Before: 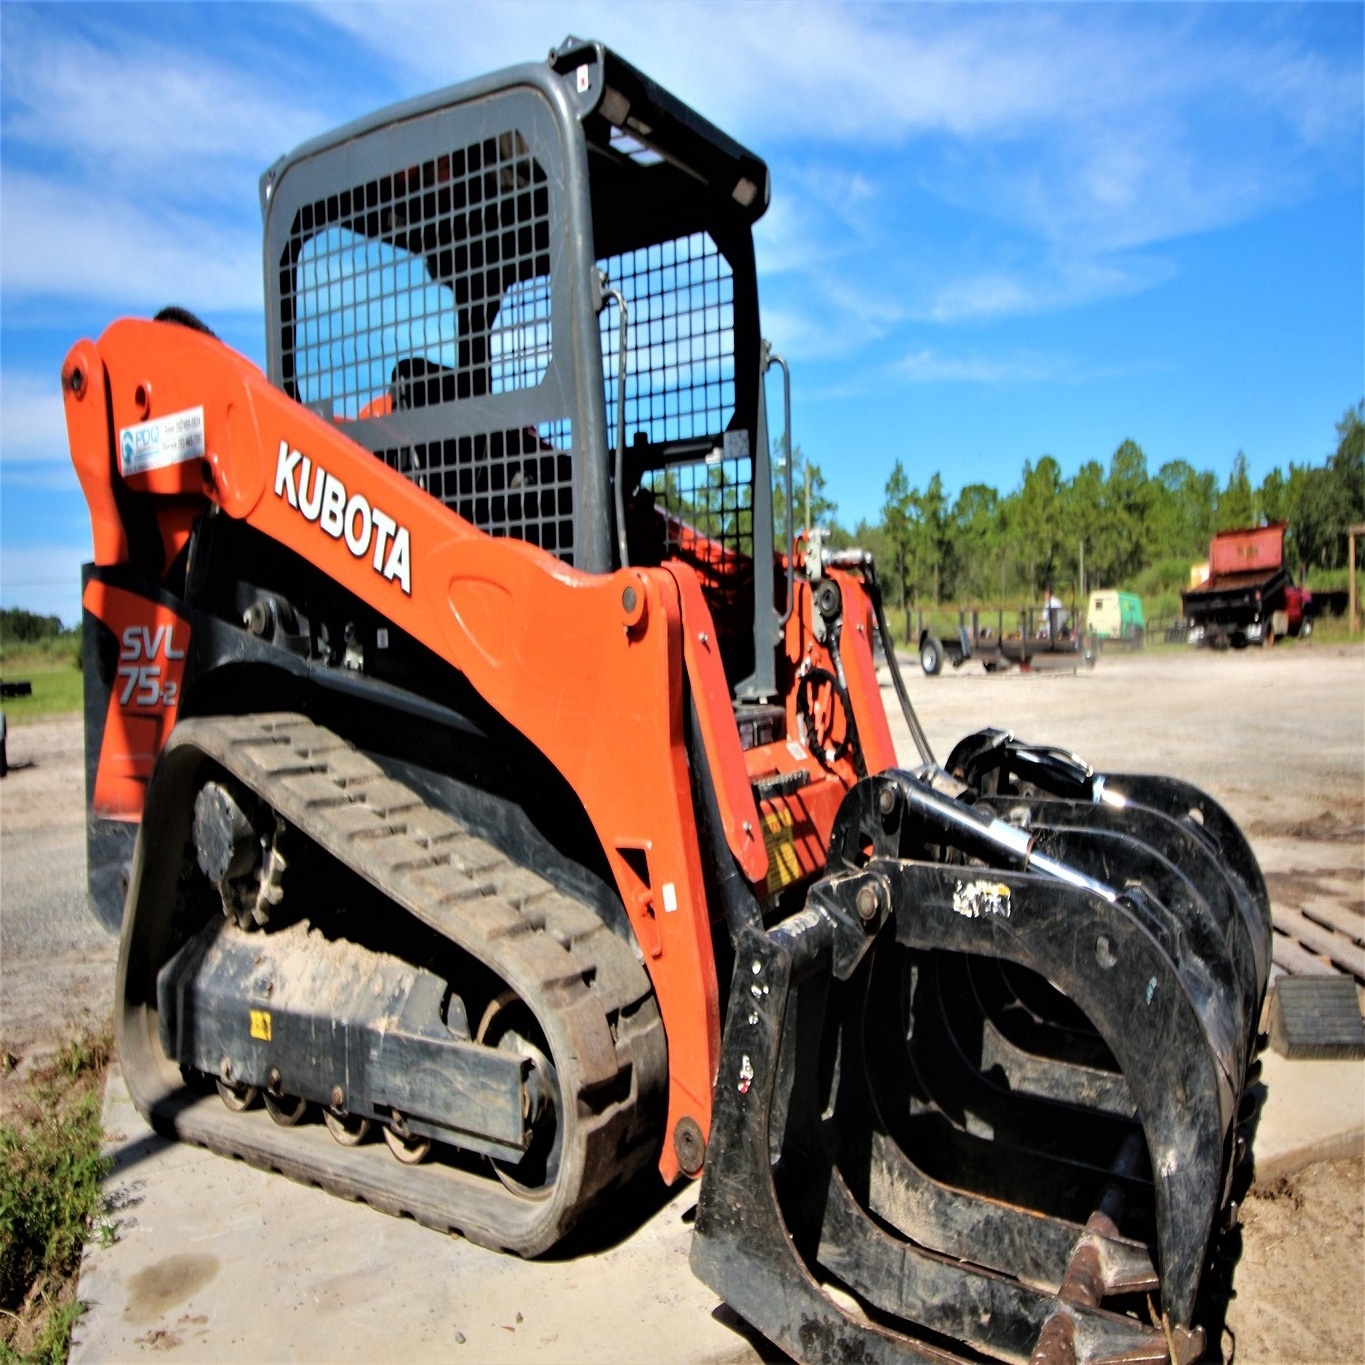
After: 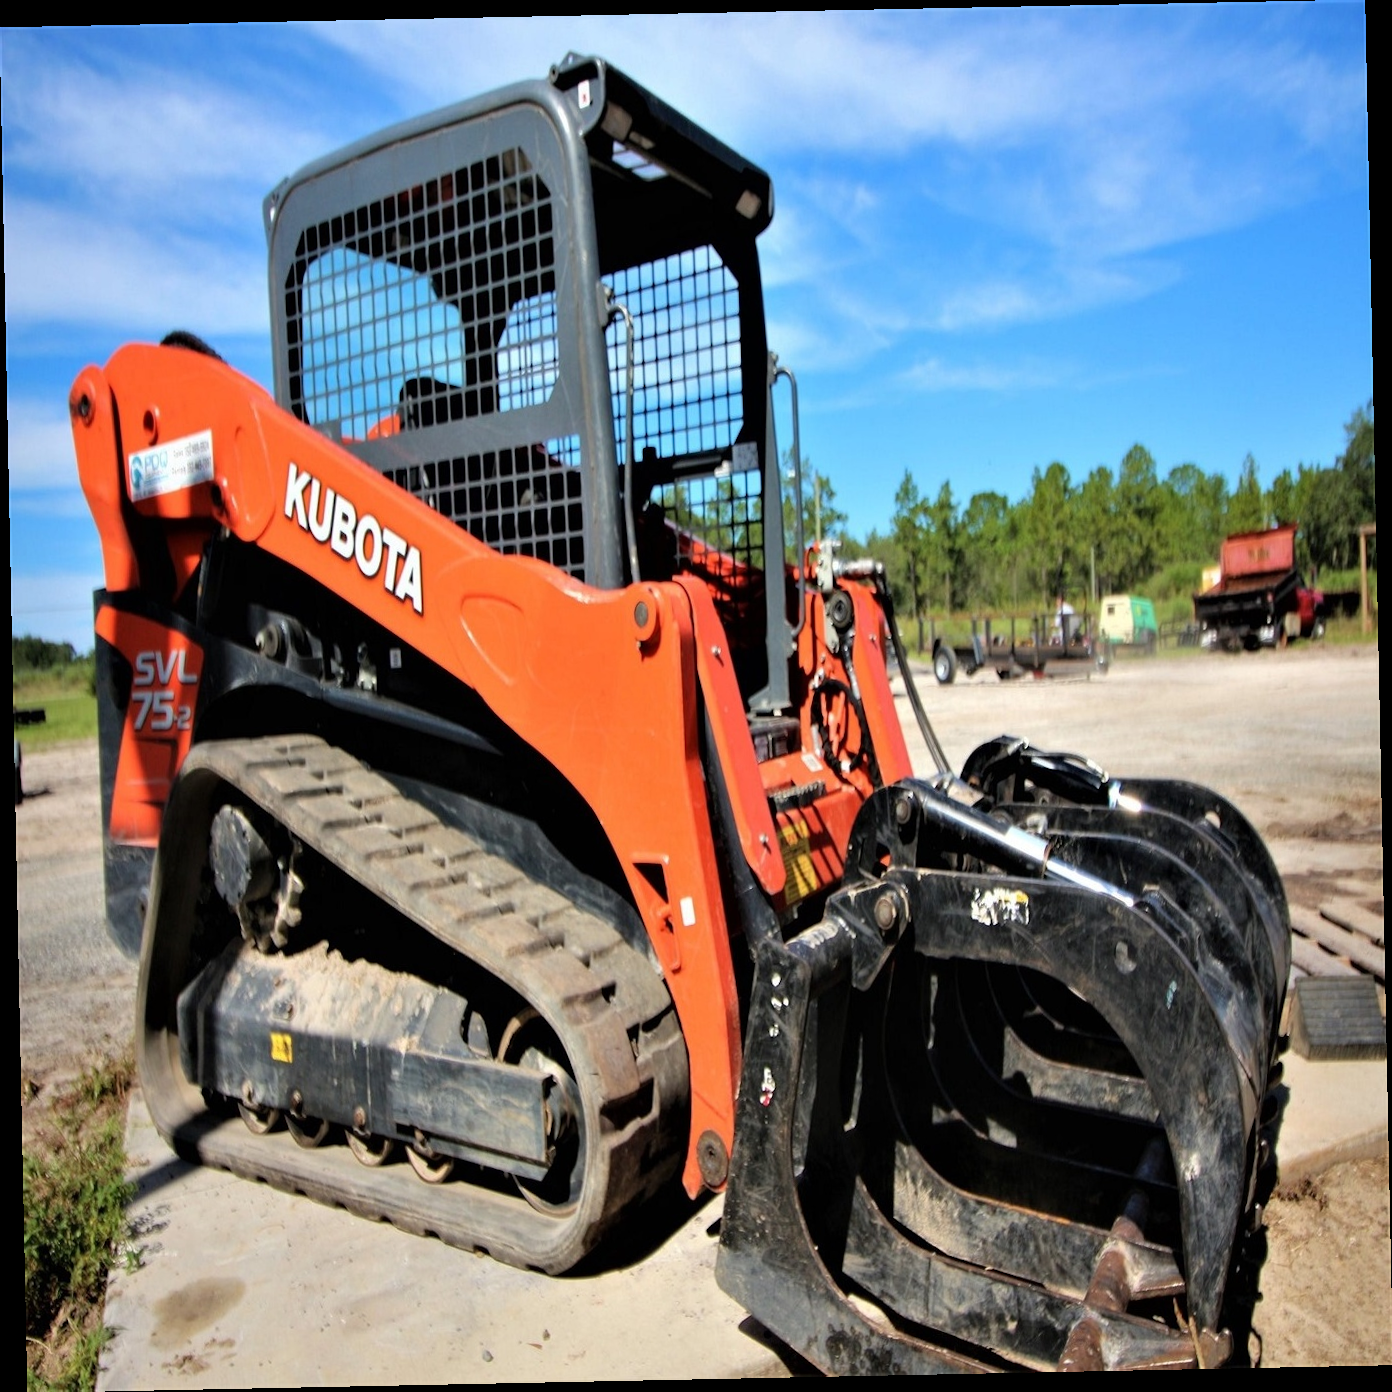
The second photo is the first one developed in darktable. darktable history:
rotate and perspective: rotation -1.17°, automatic cropping off
